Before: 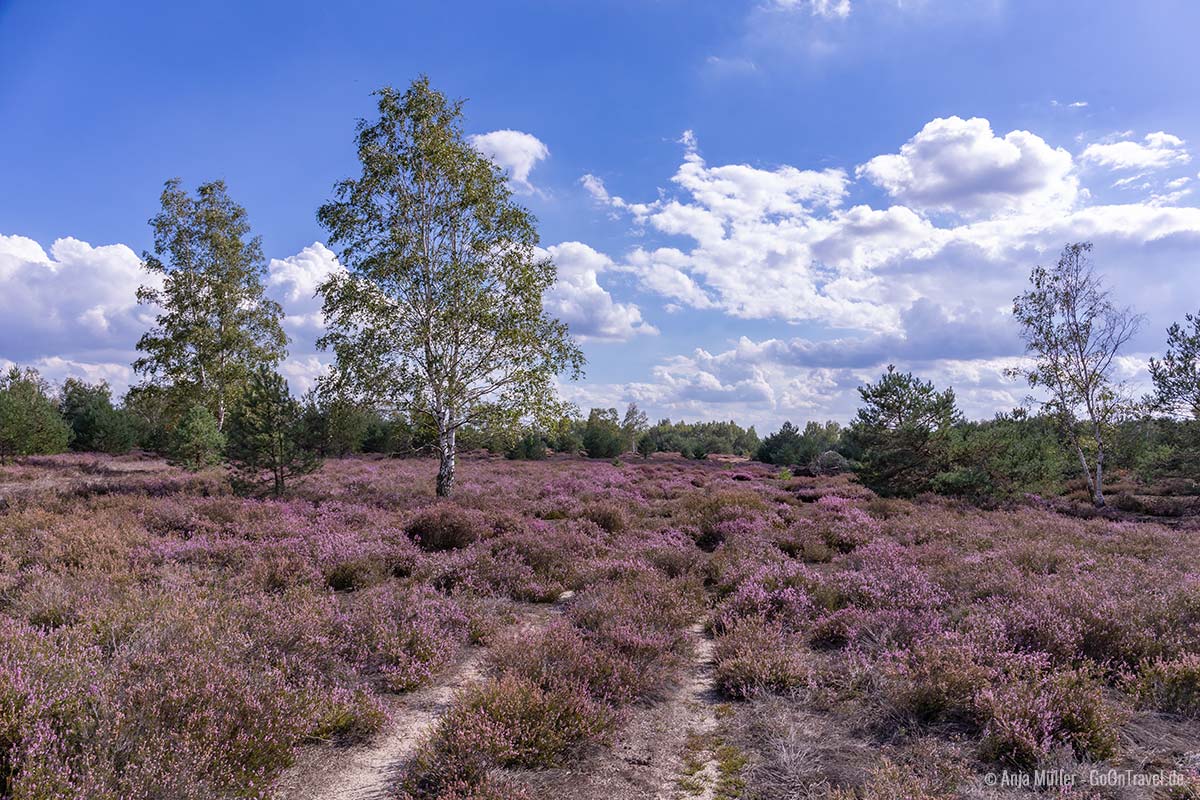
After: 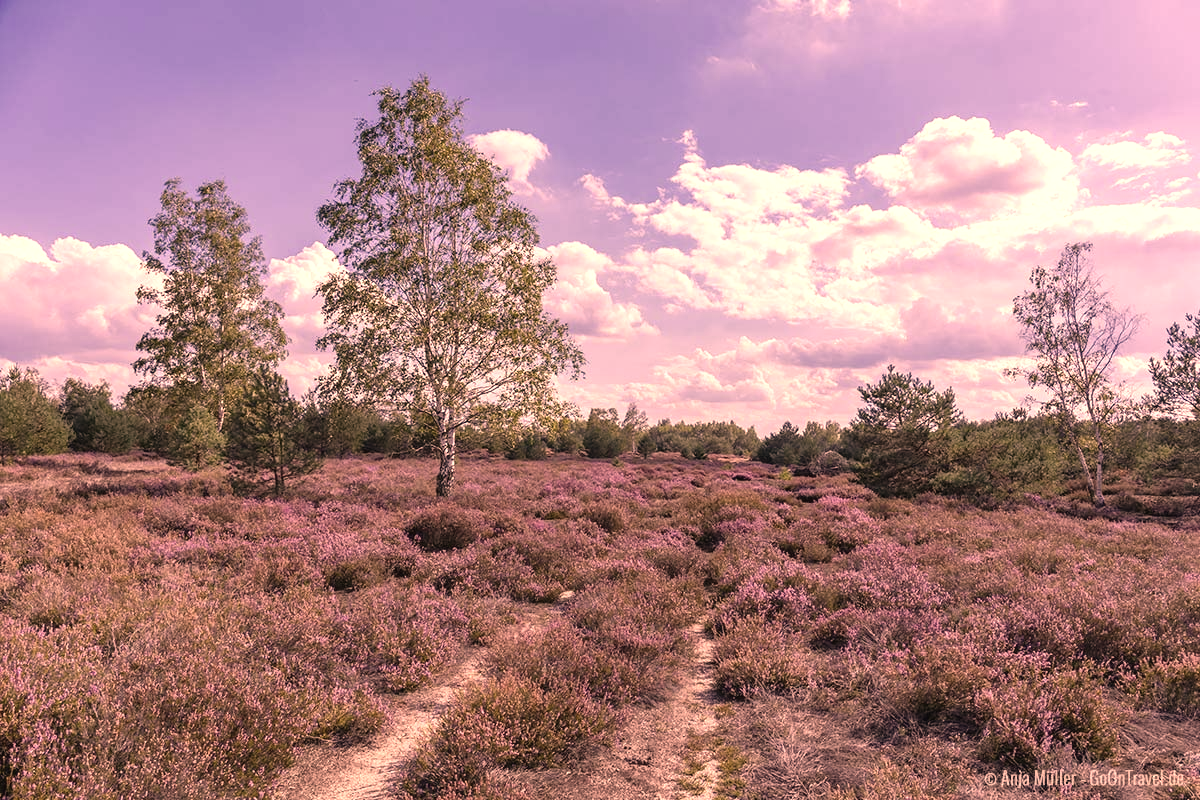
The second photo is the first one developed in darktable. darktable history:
exposure: black level correction -0.002, exposure 0.545 EV, compensate exposure bias true, compensate highlight preservation false
color correction: highlights a* 39.32, highlights b* 39.54, saturation 0.689
